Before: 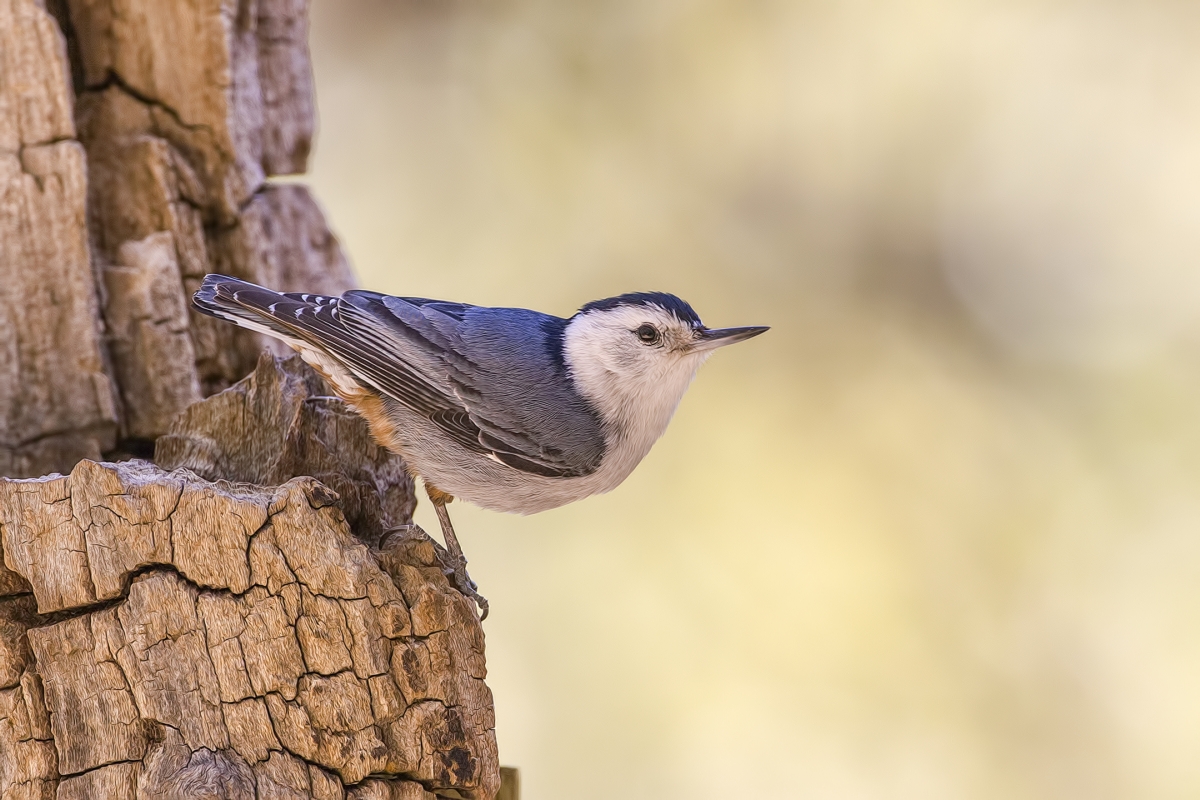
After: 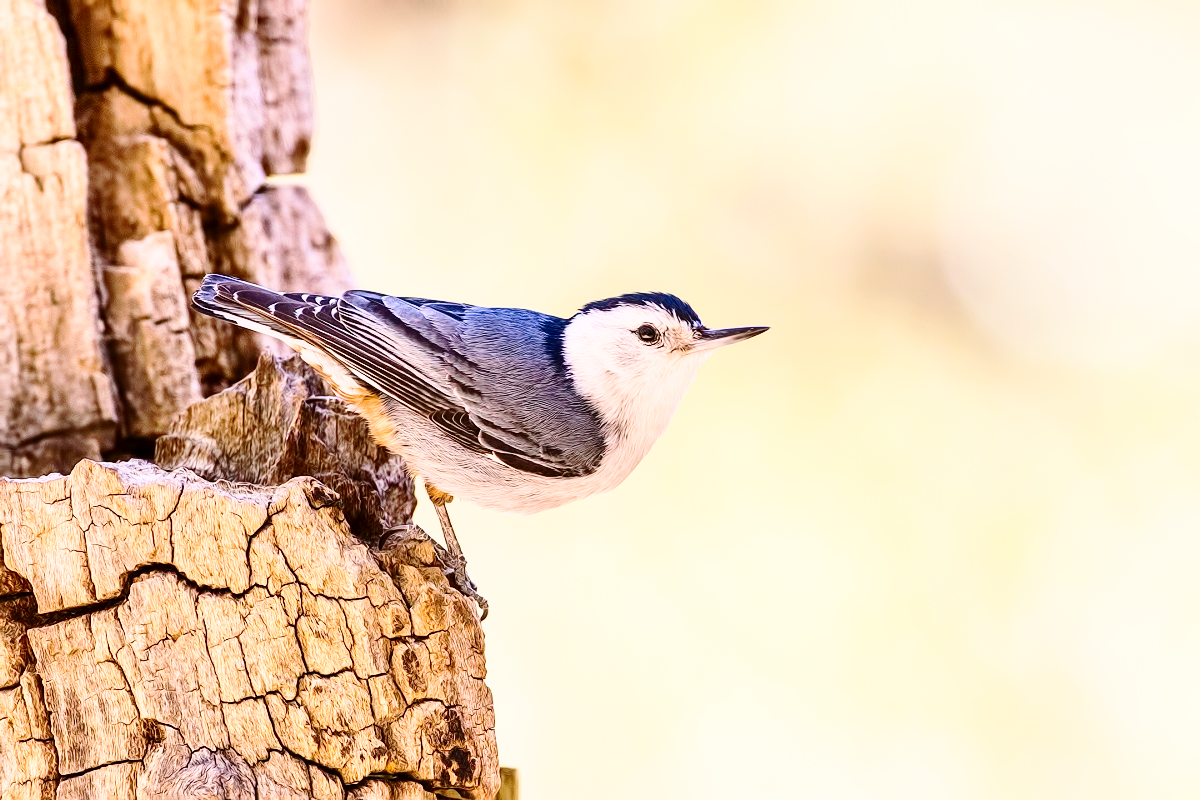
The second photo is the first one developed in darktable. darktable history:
exposure: black level correction 0.002, compensate highlight preservation false
base curve: curves: ch0 [(0, 0) (0.028, 0.03) (0.121, 0.232) (0.46, 0.748) (0.859, 0.968) (1, 1)], preserve colors none
contrast brightness saturation: contrast 0.295
